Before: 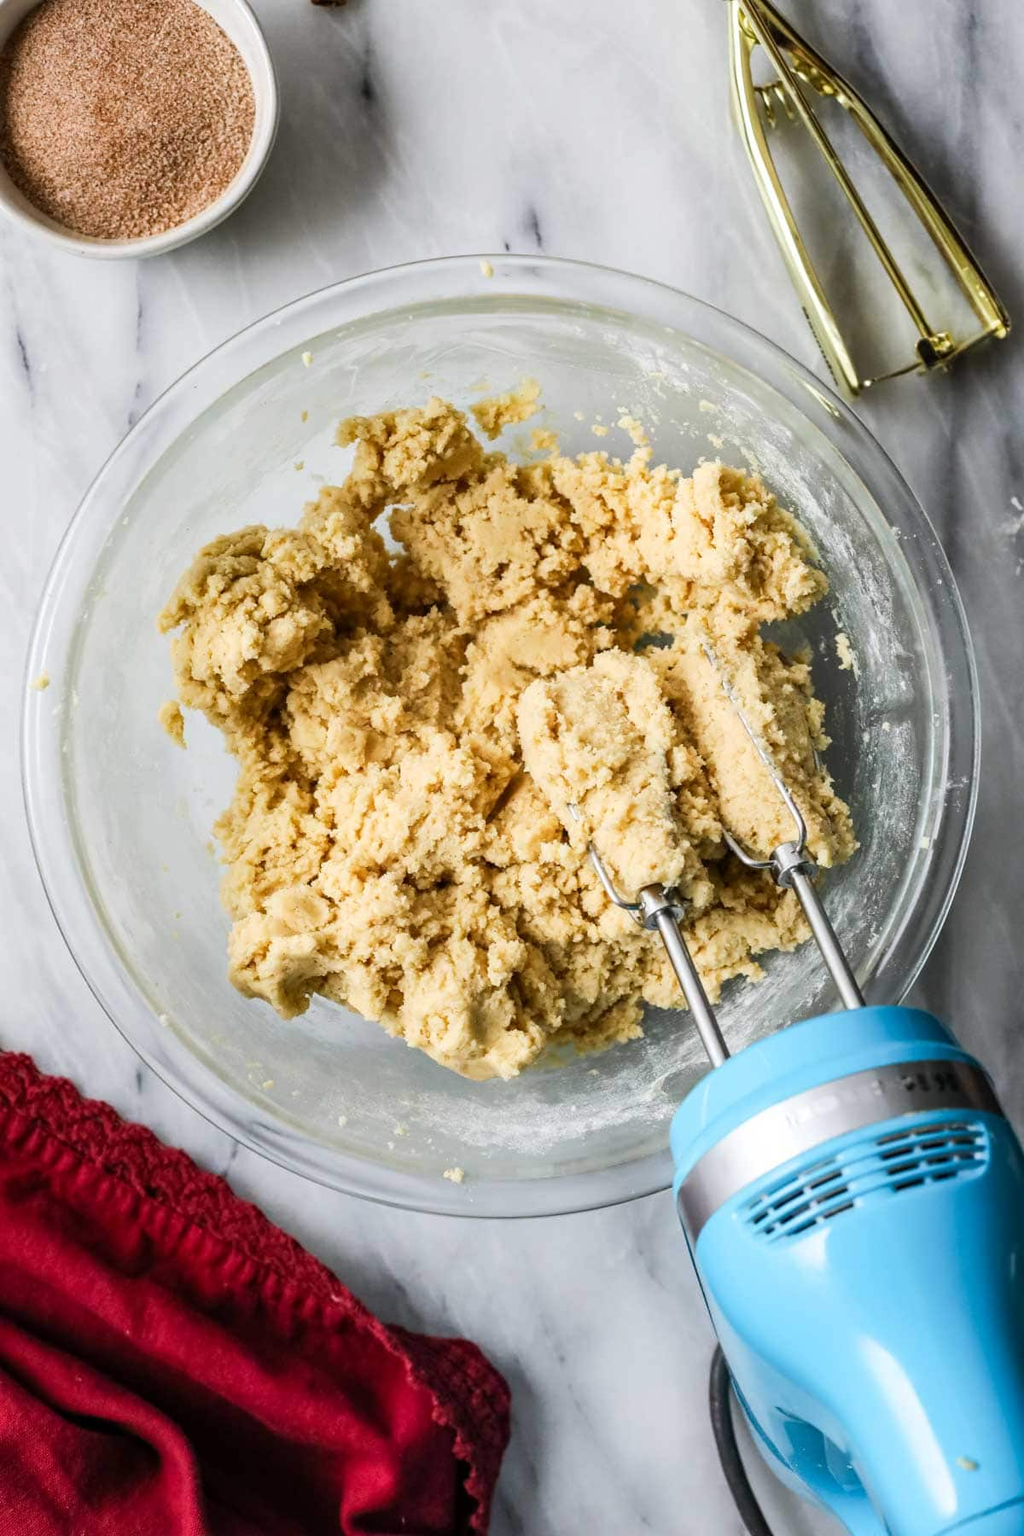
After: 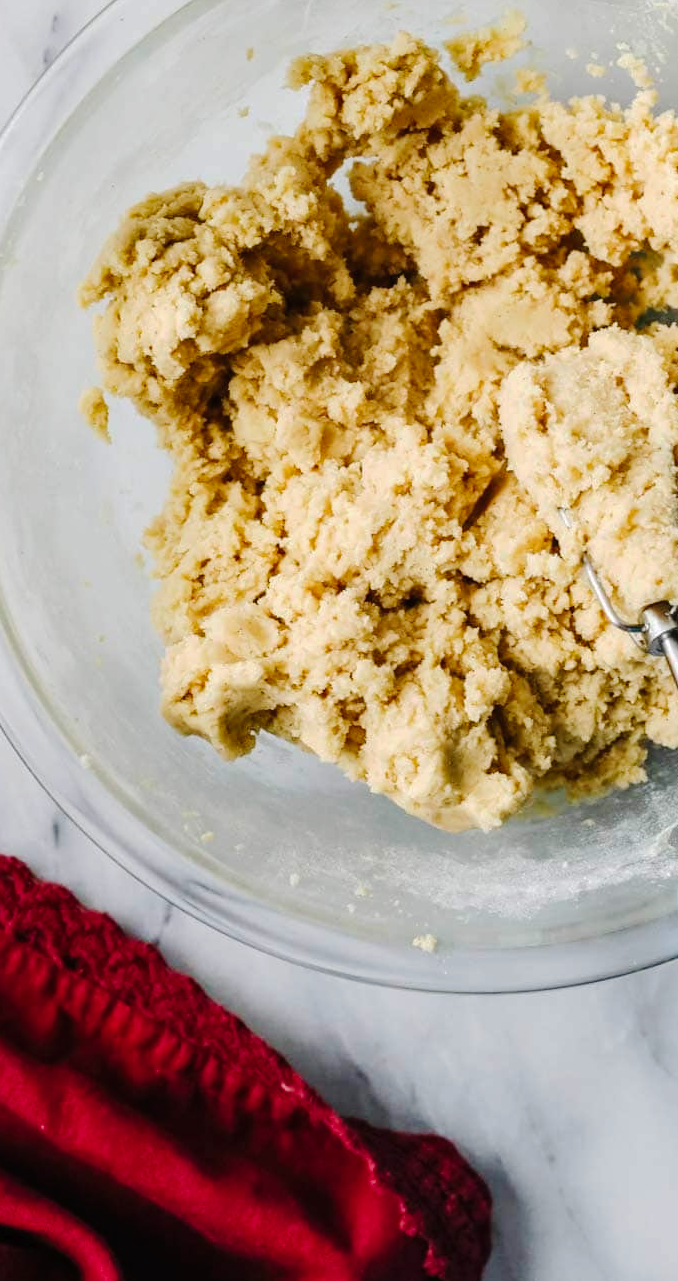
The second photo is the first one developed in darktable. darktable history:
crop: left 8.957%, top 24.152%, right 34.481%, bottom 4.628%
tone curve: curves: ch0 [(0, 0) (0.003, 0.012) (0.011, 0.014) (0.025, 0.02) (0.044, 0.034) (0.069, 0.047) (0.1, 0.063) (0.136, 0.086) (0.177, 0.131) (0.224, 0.183) (0.277, 0.243) (0.335, 0.317) (0.399, 0.403) (0.468, 0.488) (0.543, 0.573) (0.623, 0.649) (0.709, 0.718) (0.801, 0.795) (0.898, 0.872) (1, 1)], preserve colors none
